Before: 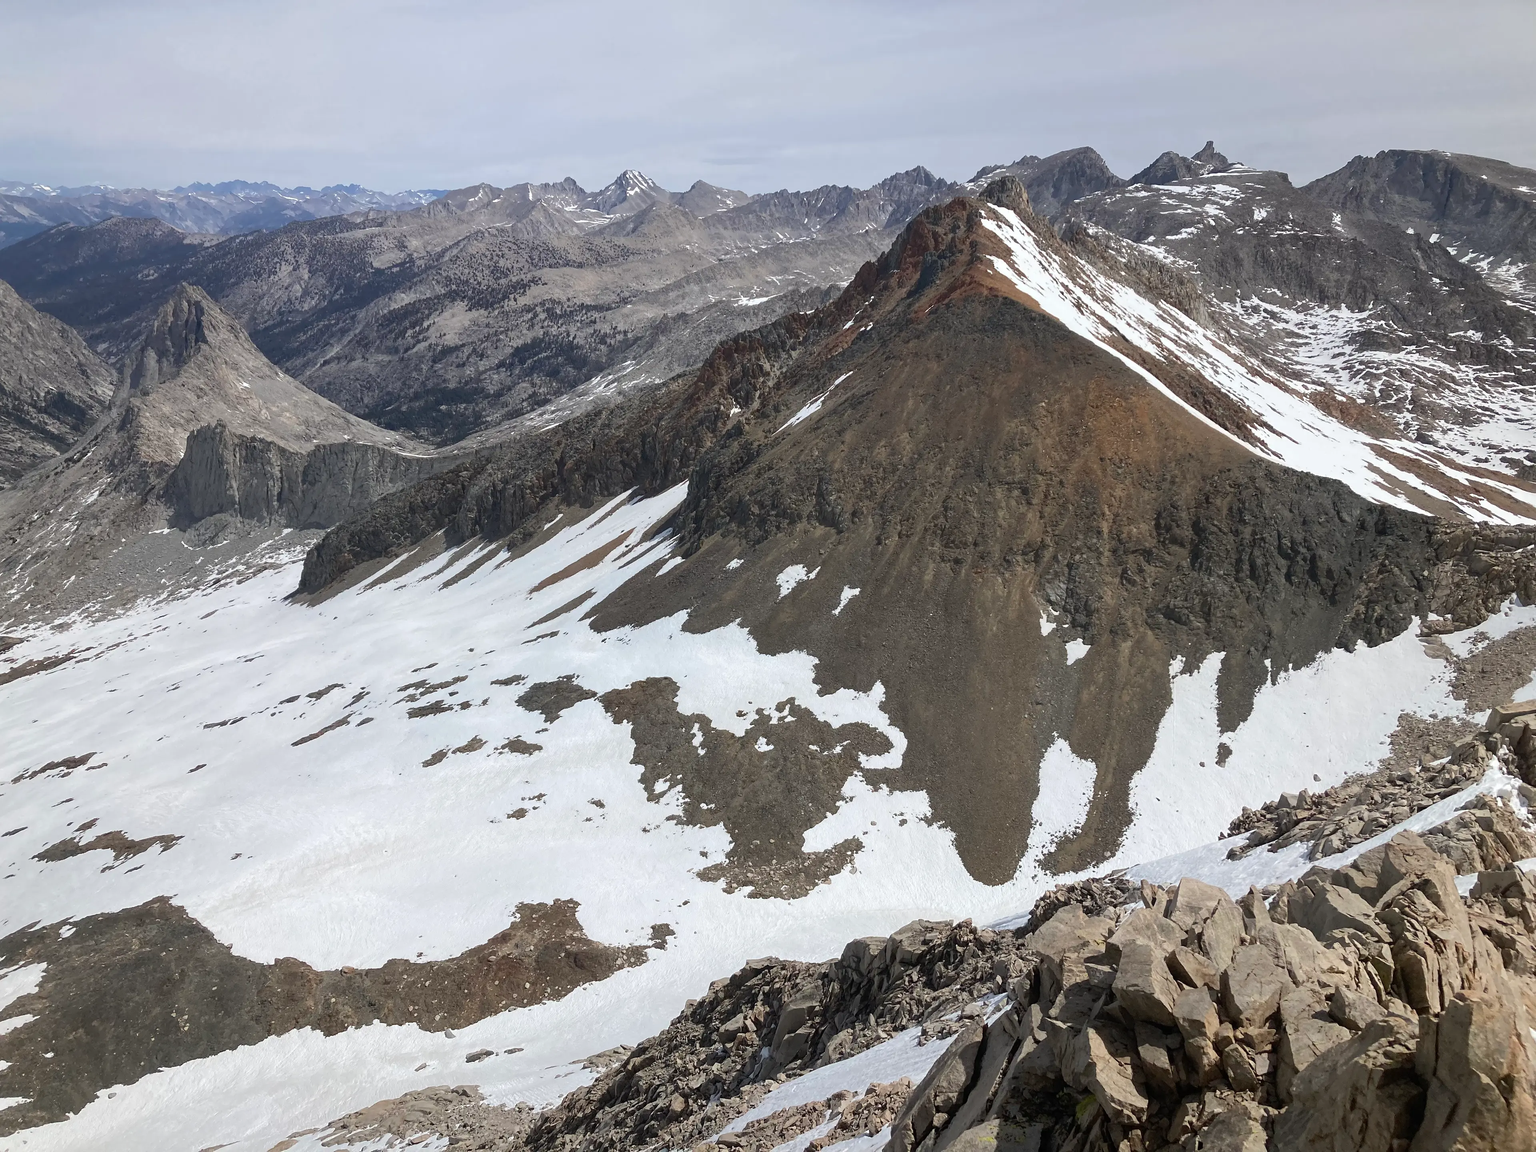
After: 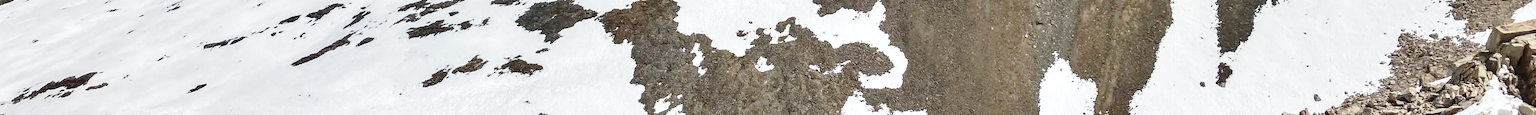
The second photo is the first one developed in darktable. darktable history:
color correction: saturation 1.11
crop and rotate: top 59.084%, bottom 30.916%
color balance: mode lift, gamma, gain (sRGB)
base curve: curves: ch0 [(0, 0) (0.036, 0.037) (0.121, 0.228) (0.46, 0.76) (0.859, 0.983) (1, 1)], preserve colors none
local contrast: detail 130%
shadows and highlights: shadows 40, highlights -54, highlights color adjustment 46%, low approximation 0.01, soften with gaussian
